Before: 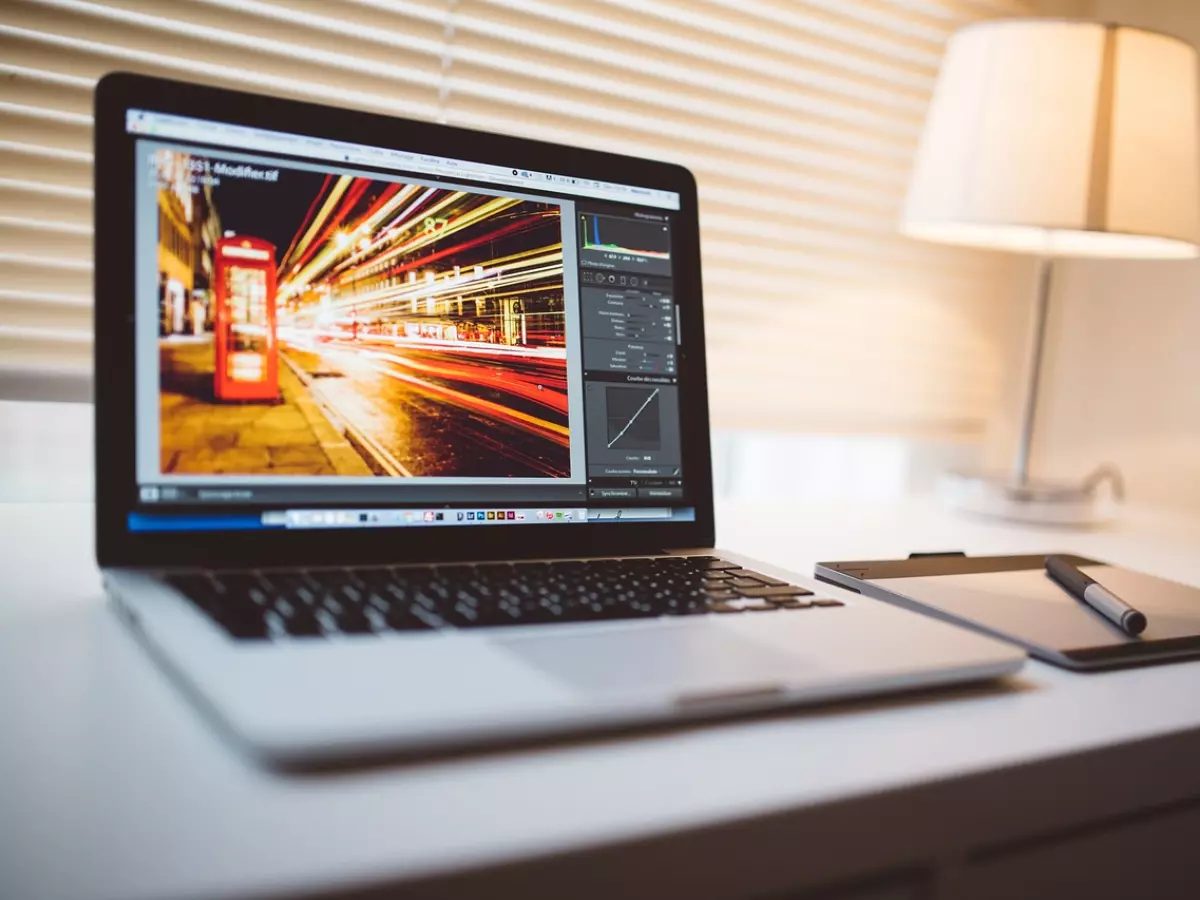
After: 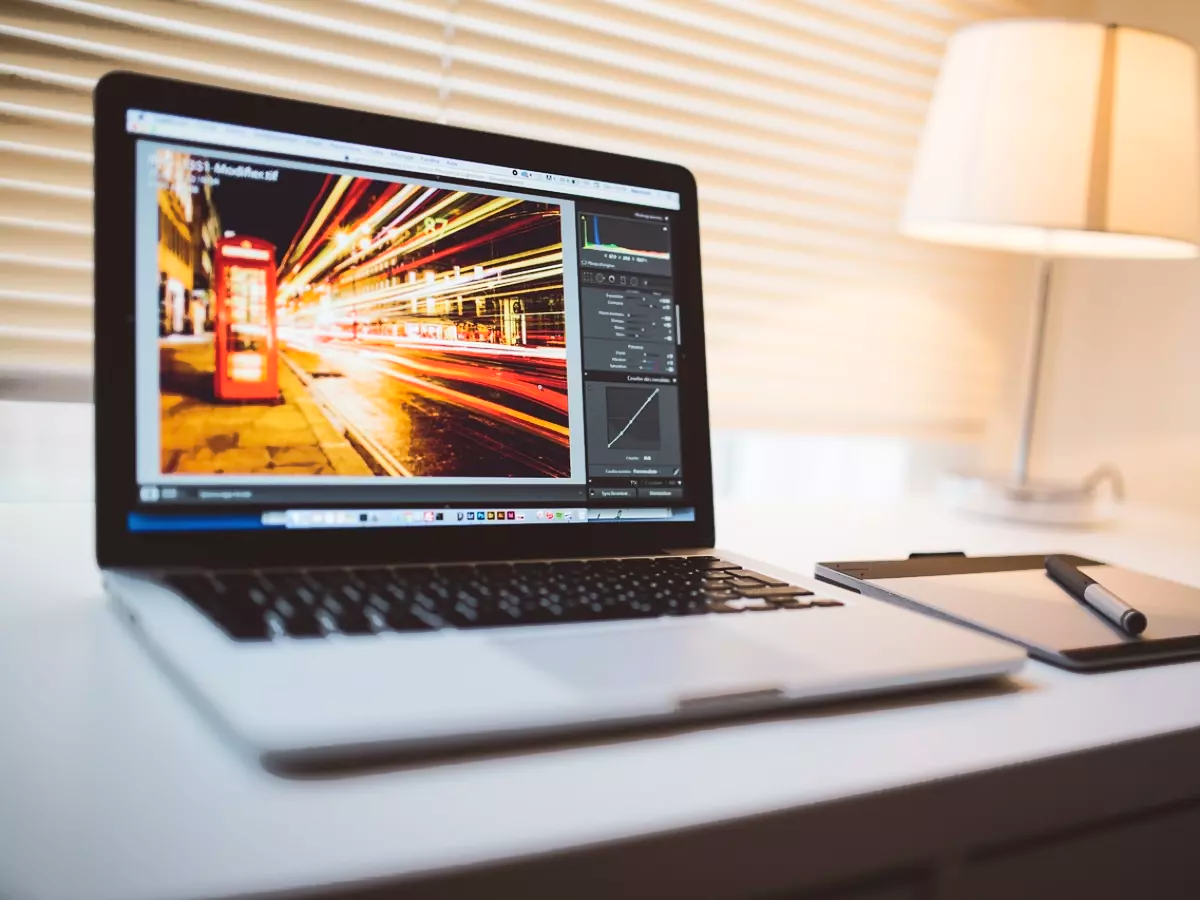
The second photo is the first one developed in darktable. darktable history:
tone curve: curves: ch0 [(0, 0) (0.003, 0.003) (0.011, 0.011) (0.025, 0.024) (0.044, 0.043) (0.069, 0.067) (0.1, 0.096) (0.136, 0.131) (0.177, 0.171) (0.224, 0.217) (0.277, 0.267) (0.335, 0.324) (0.399, 0.385) (0.468, 0.452) (0.543, 0.632) (0.623, 0.697) (0.709, 0.766) (0.801, 0.839) (0.898, 0.917) (1, 1)], color space Lab, linked channels, preserve colors none
